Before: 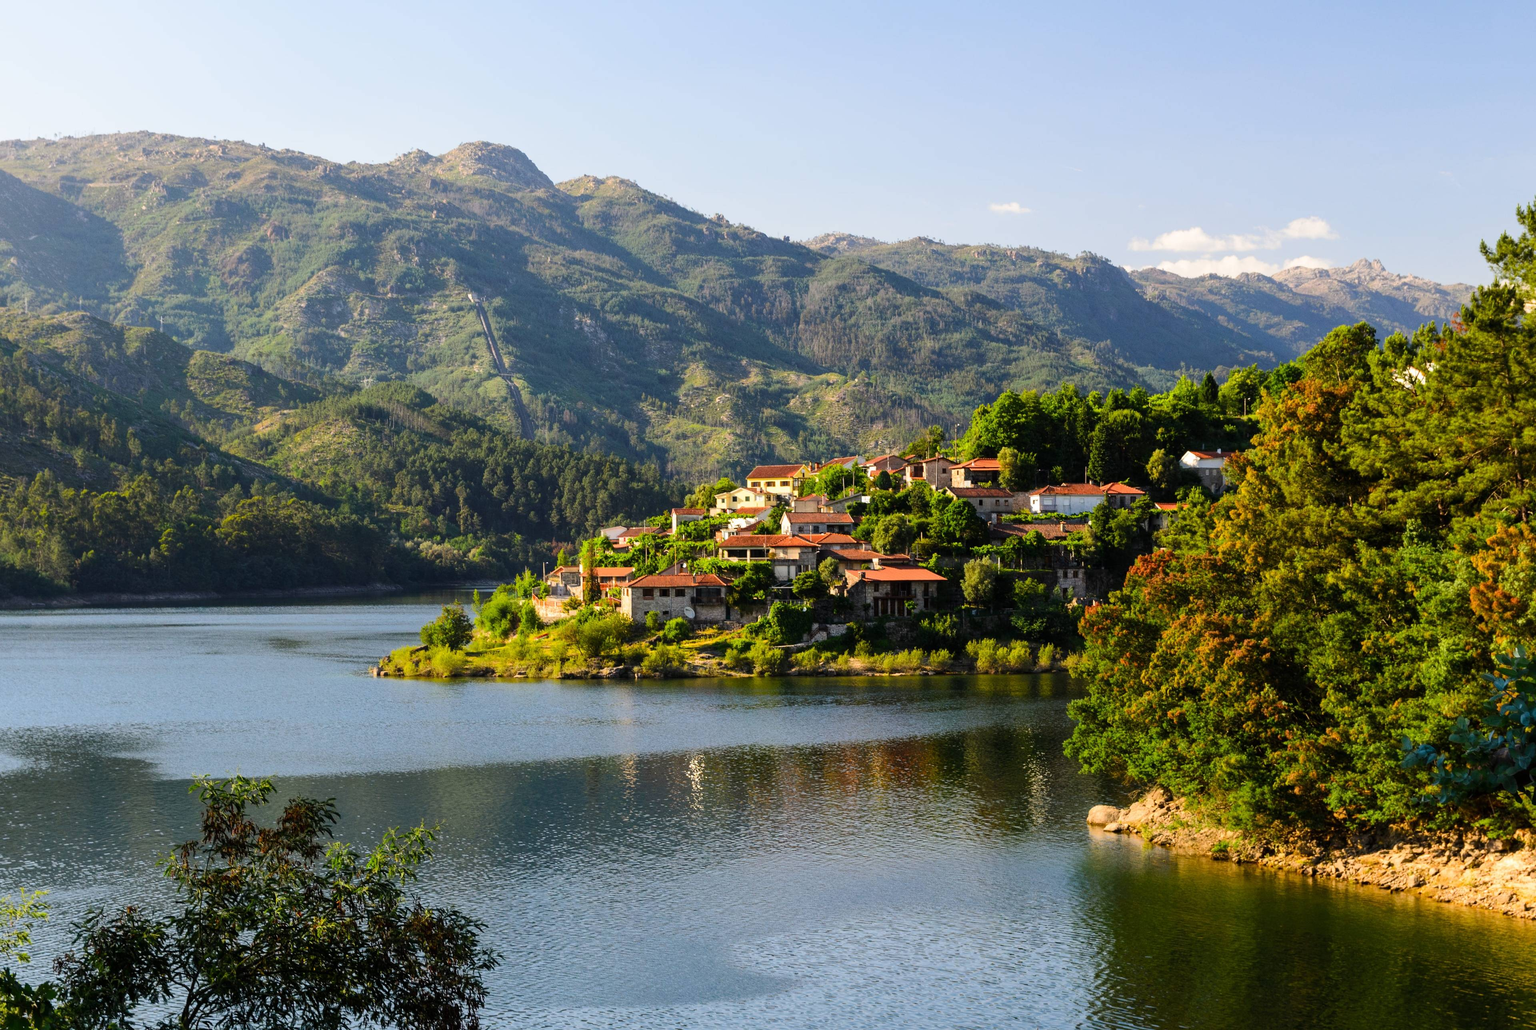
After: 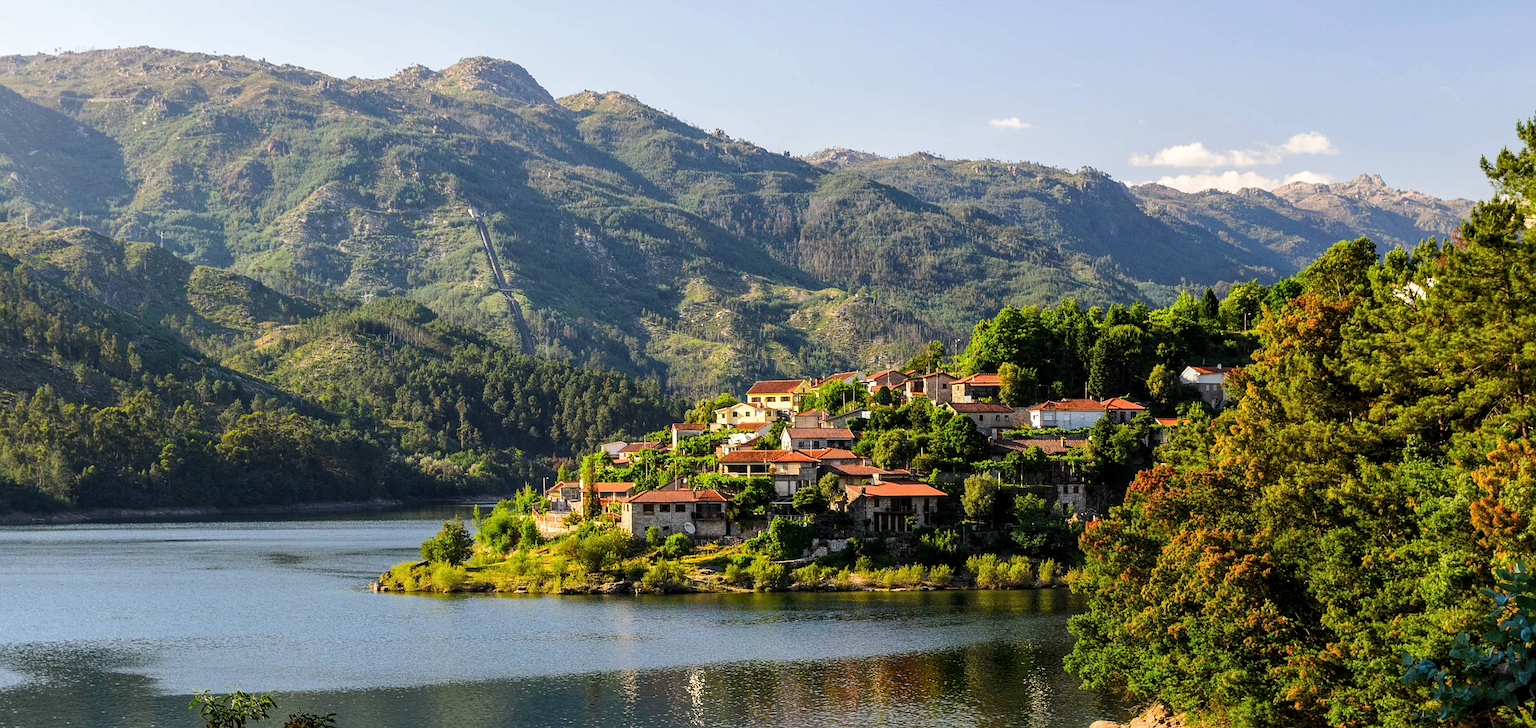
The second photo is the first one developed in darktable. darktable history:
crop and rotate: top 8.293%, bottom 20.996%
shadows and highlights: shadows 25, highlights -25
local contrast: on, module defaults
sharpen: on, module defaults
